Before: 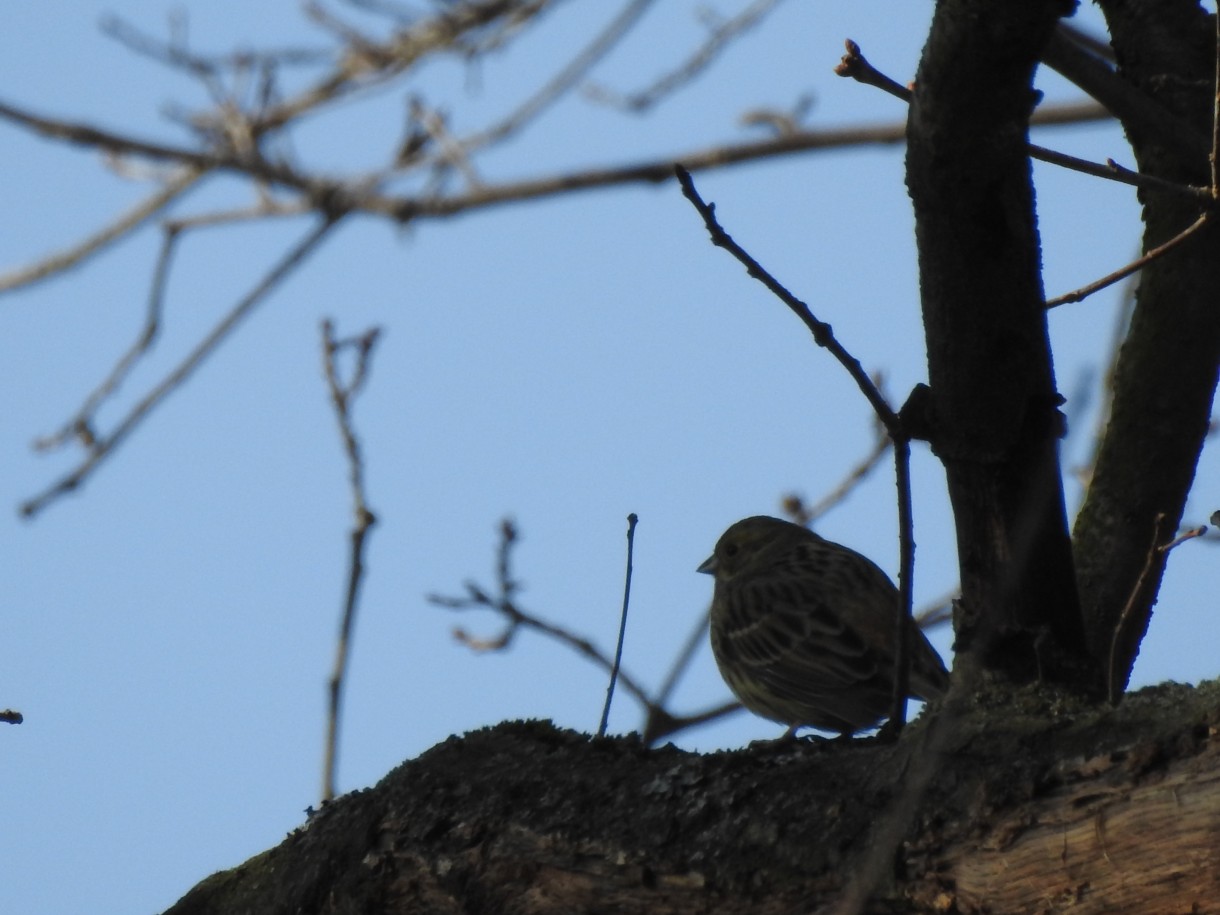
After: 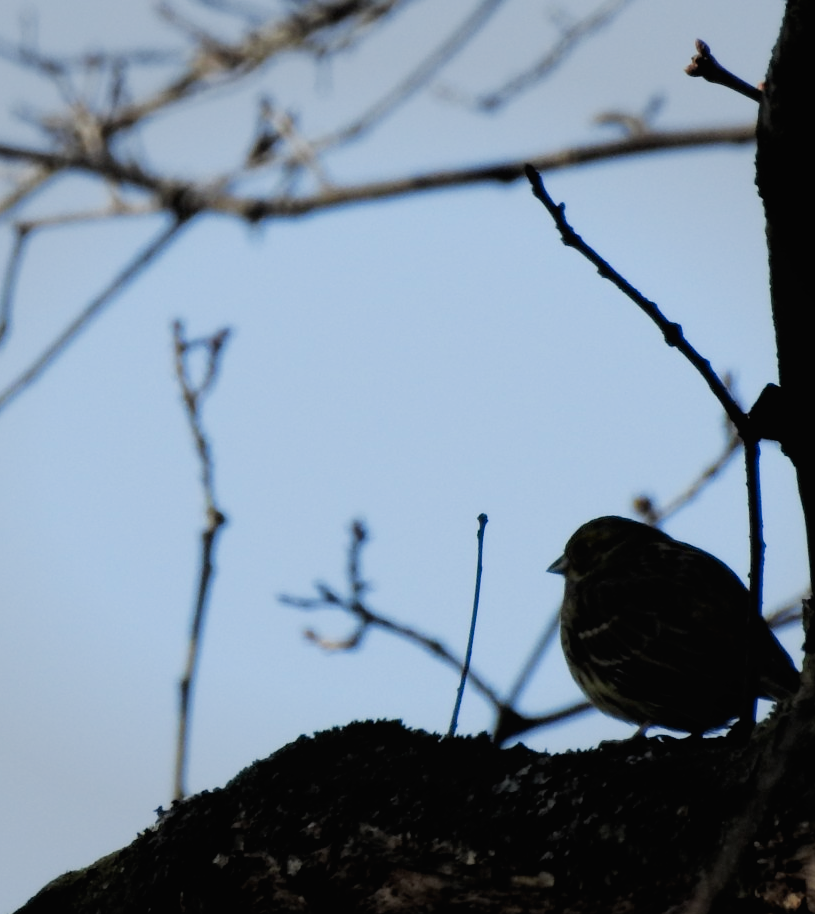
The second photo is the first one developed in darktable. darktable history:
crop and rotate: left 12.315%, right 20.812%
vignetting: fall-off start 78.5%, brightness -0.178, saturation -0.292, width/height ratio 1.326
filmic rgb: black relative exposure -7.65 EV, white relative exposure 4.56 EV, threshold 2.94 EV, hardness 3.61, enable highlight reconstruction true
tone curve: curves: ch0 [(0, 0.013) (0.054, 0.018) (0.205, 0.191) (0.289, 0.292) (0.39, 0.424) (0.493, 0.551) (0.647, 0.752) (0.796, 0.887) (1, 0.998)]; ch1 [(0, 0) (0.371, 0.339) (0.477, 0.452) (0.494, 0.495) (0.501, 0.501) (0.51, 0.516) (0.54, 0.557) (0.572, 0.605) (0.625, 0.687) (0.774, 0.841) (1, 1)]; ch2 [(0, 0) (0.32, 0.281) (0.403, 0.399) (0.441, 0.428) (0.47, 0.469) (0.498, 0.496) (0.524, 0.543) (0.551, 0.579) (0.633, 0.665) (0.7, 0.711) (1, 1)], preserve colors none
